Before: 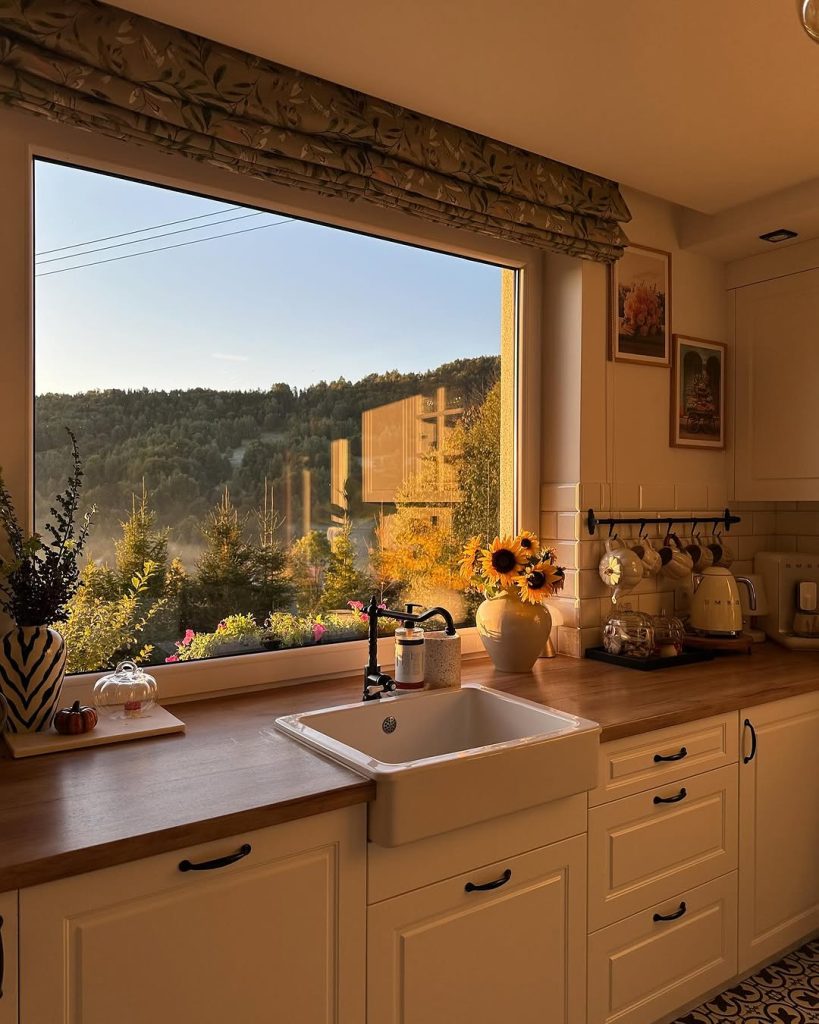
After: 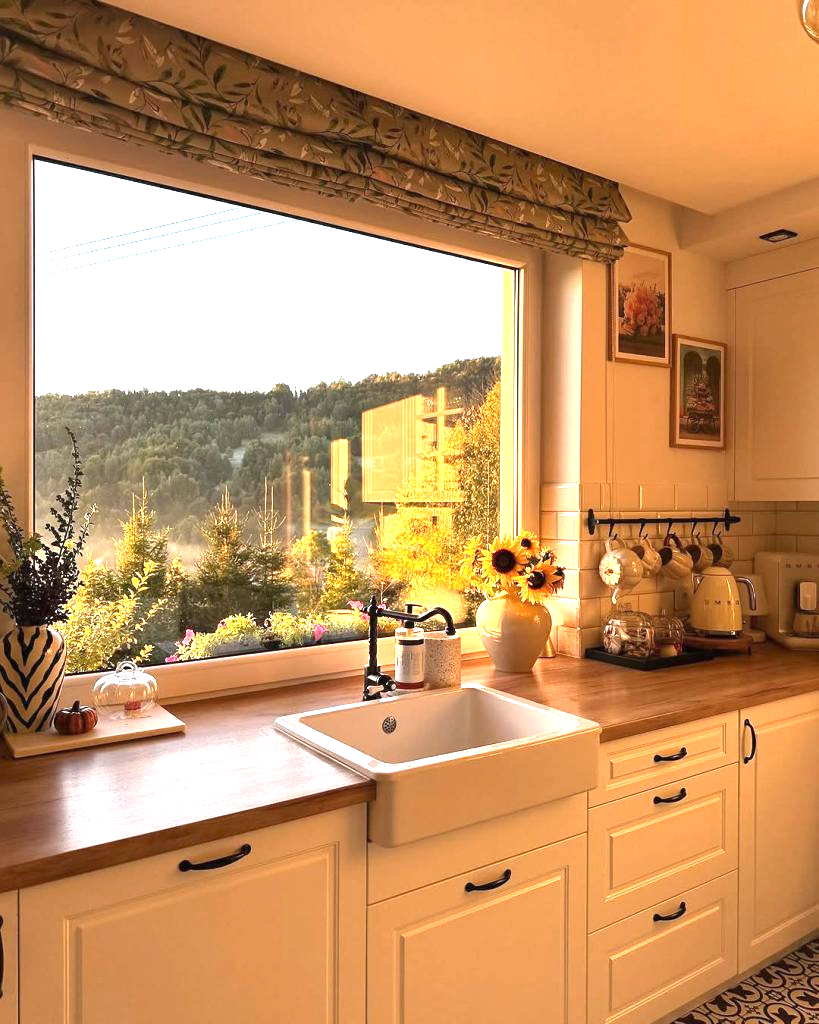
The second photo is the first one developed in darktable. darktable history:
exposure: black level correction 0, exposure 1.665 EV, compensate highlight preservation false
